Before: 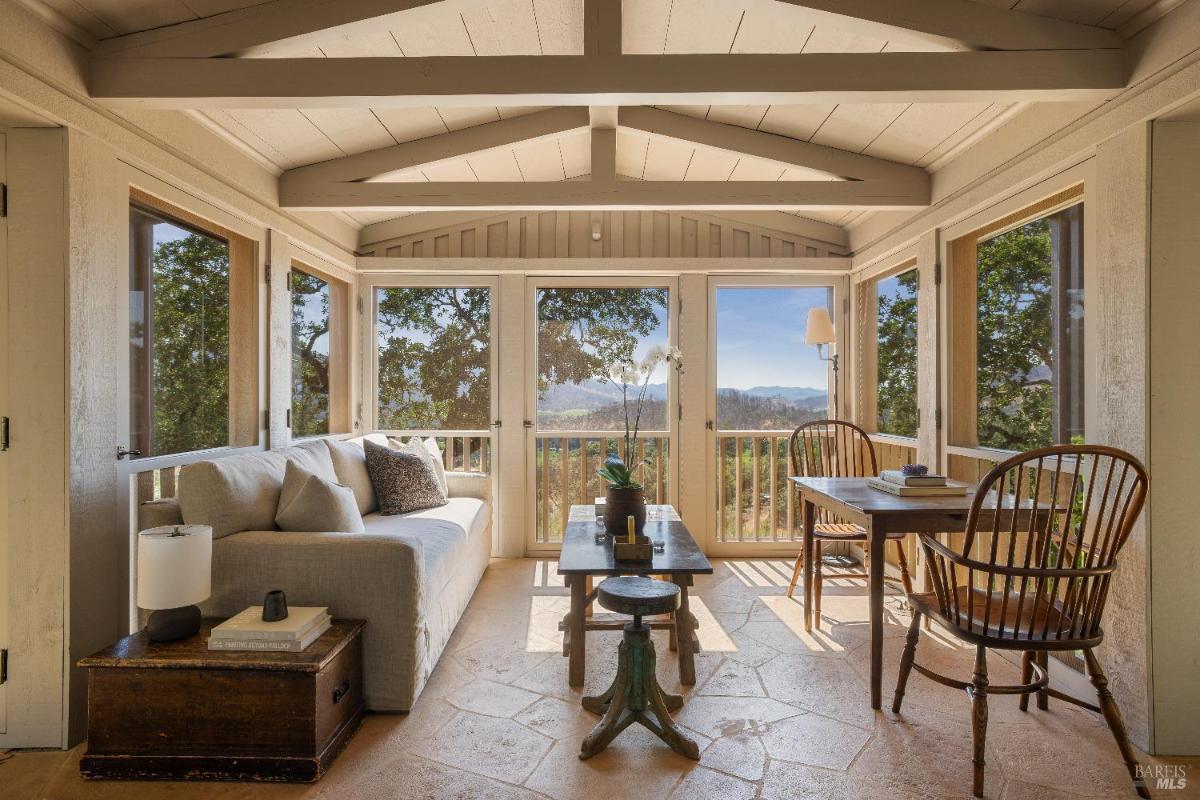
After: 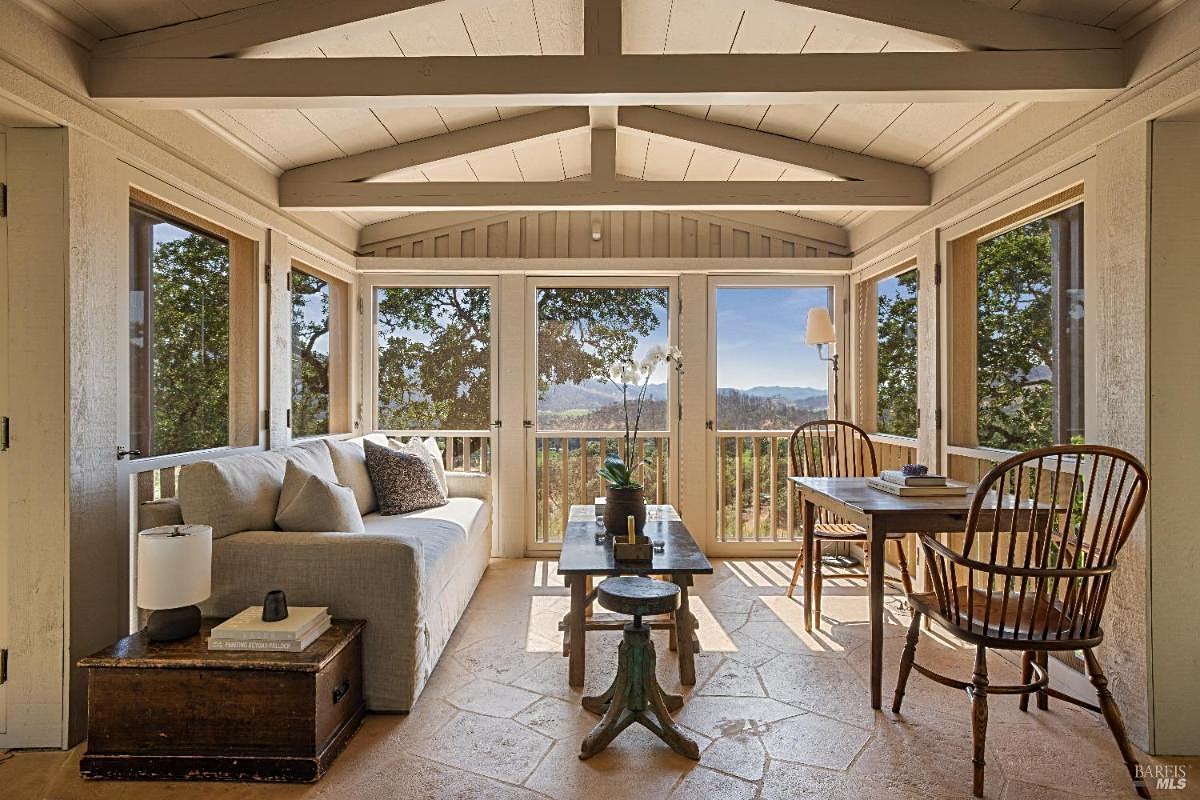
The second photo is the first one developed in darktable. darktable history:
shadows and highlights: low approximation 0.01, soften with gaussian
sharpen: radius 2.724
